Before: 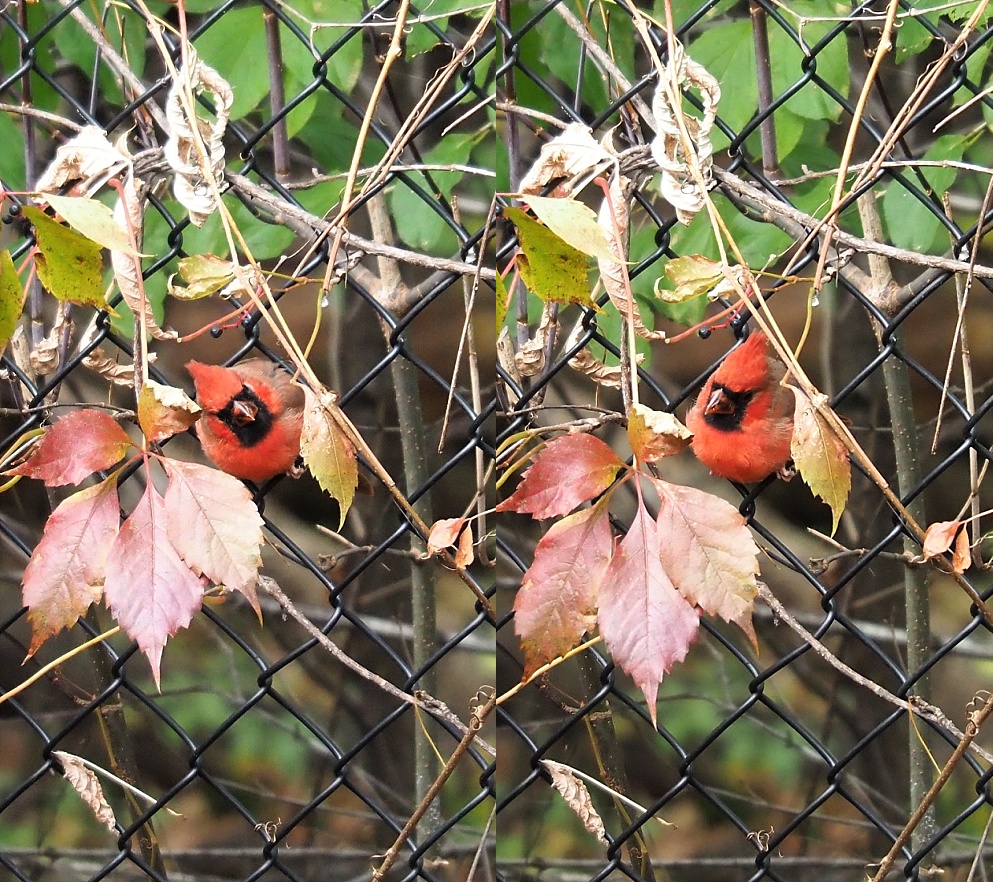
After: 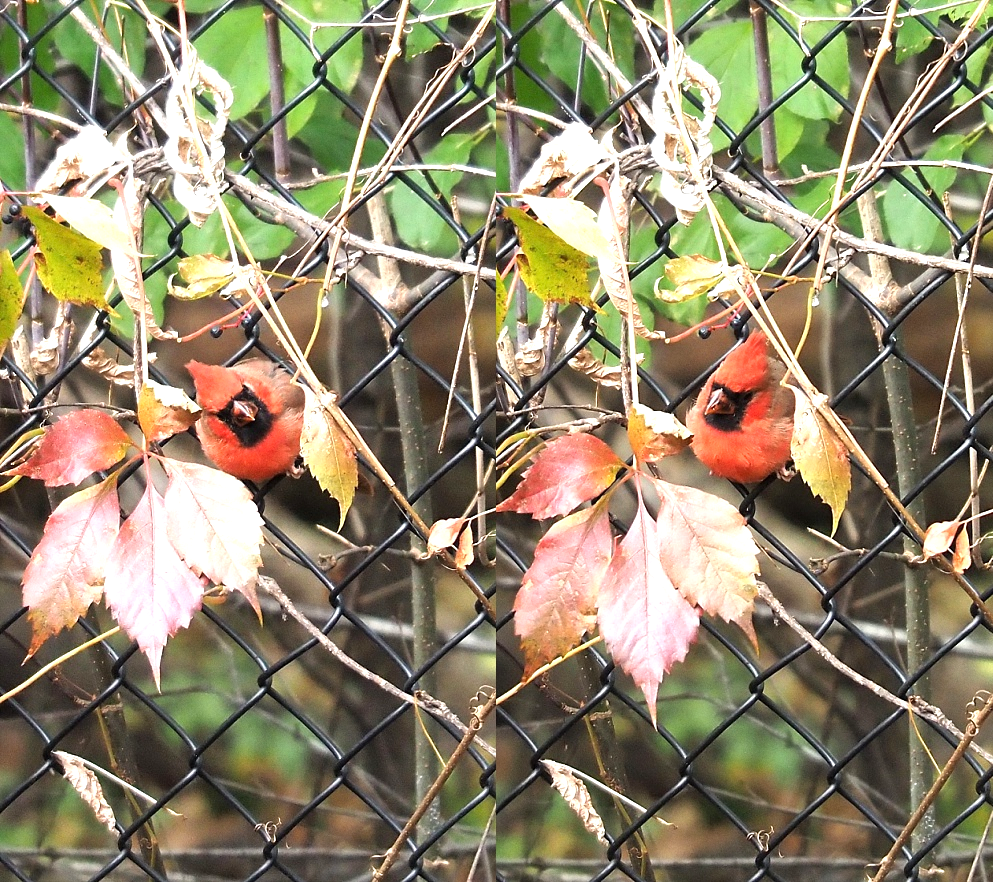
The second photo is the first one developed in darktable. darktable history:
grain: coarseness 0.09 ISO, strength 10%
exposure: exposure 0.6 EV, compensate highlight preservation false
tone equalizer: on, module defaults
